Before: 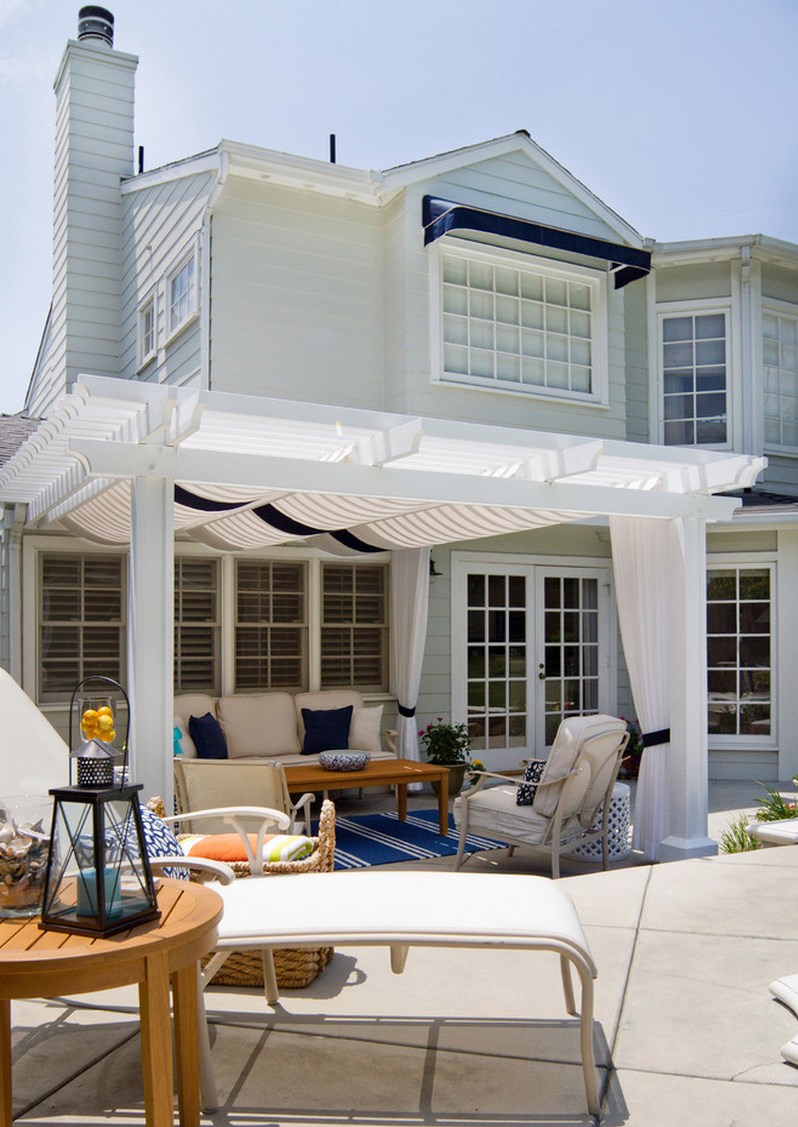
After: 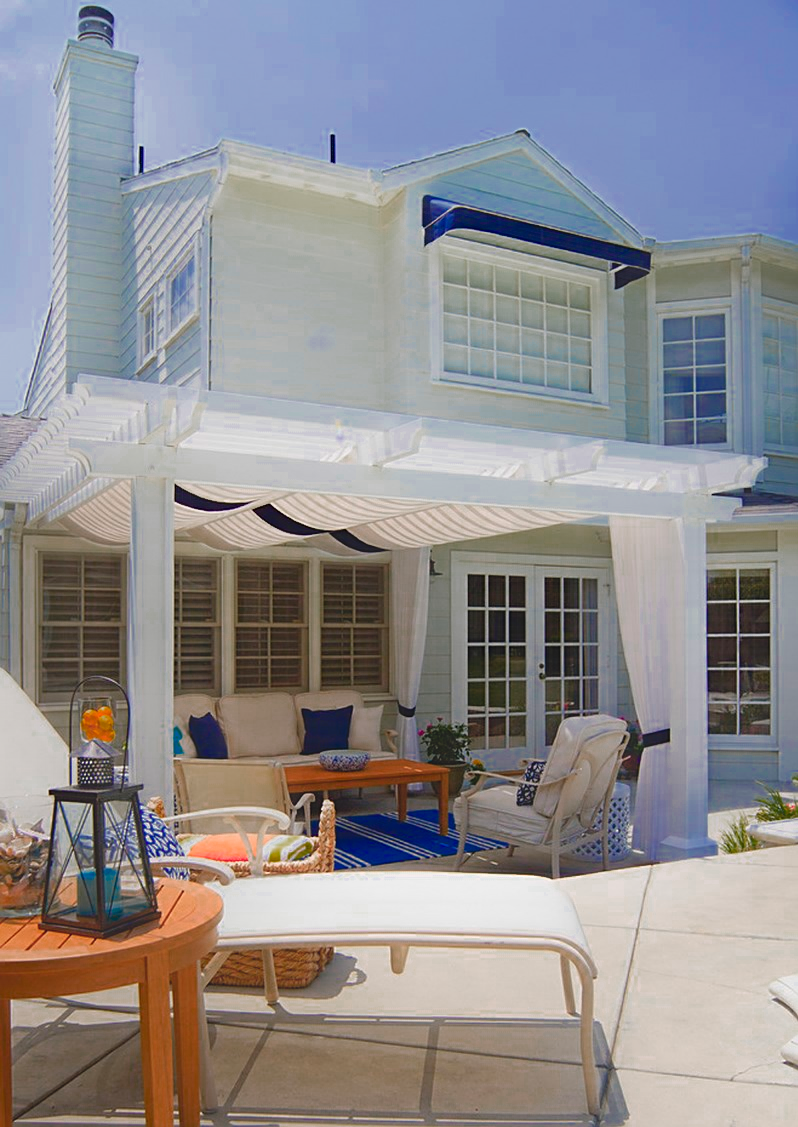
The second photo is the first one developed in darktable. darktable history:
sharpen: amount 0.494
color zones: curves: ch0 [(0, 0.553) (0.123, 0.58) (0.23, 0.419) (0.468, 0.155) (0.605, 0.132) (0.723, 0.063) (0.833, 0.172) (0.921, 0.468)]; ch1 [(0.025, 0.645) (0.229, 0.584) (0.326, 0.551) (0.537, 0.446) (0.599, 0.911) (0.708, 1) (0.805, 0.944)]; ch2 [(0.086, 0.468) (0.254, 0.464) (0.638, 0.564) (0.702, 0.592) (0.768, 0.564)], mix 26.97%
contrast equalizer: y [[0.601, 0.6, 0.598, 0.598, 0.6, 0.601], [0.5 ×6], [0.5 ×6], [0 ×6], [0 ×6]], mix -0.987
contrast brightness saturation: saturation -0.052
